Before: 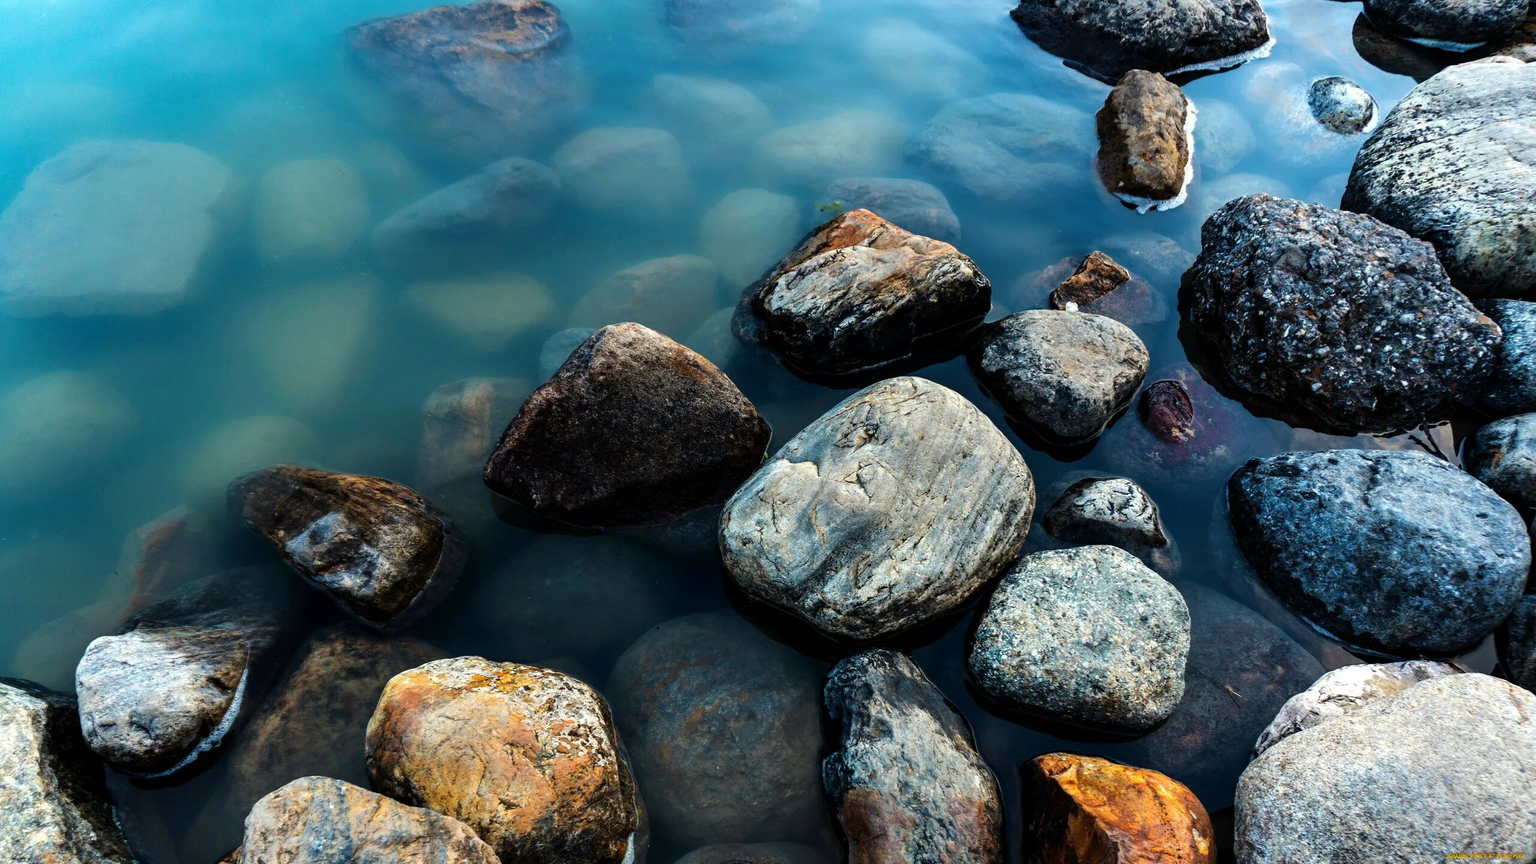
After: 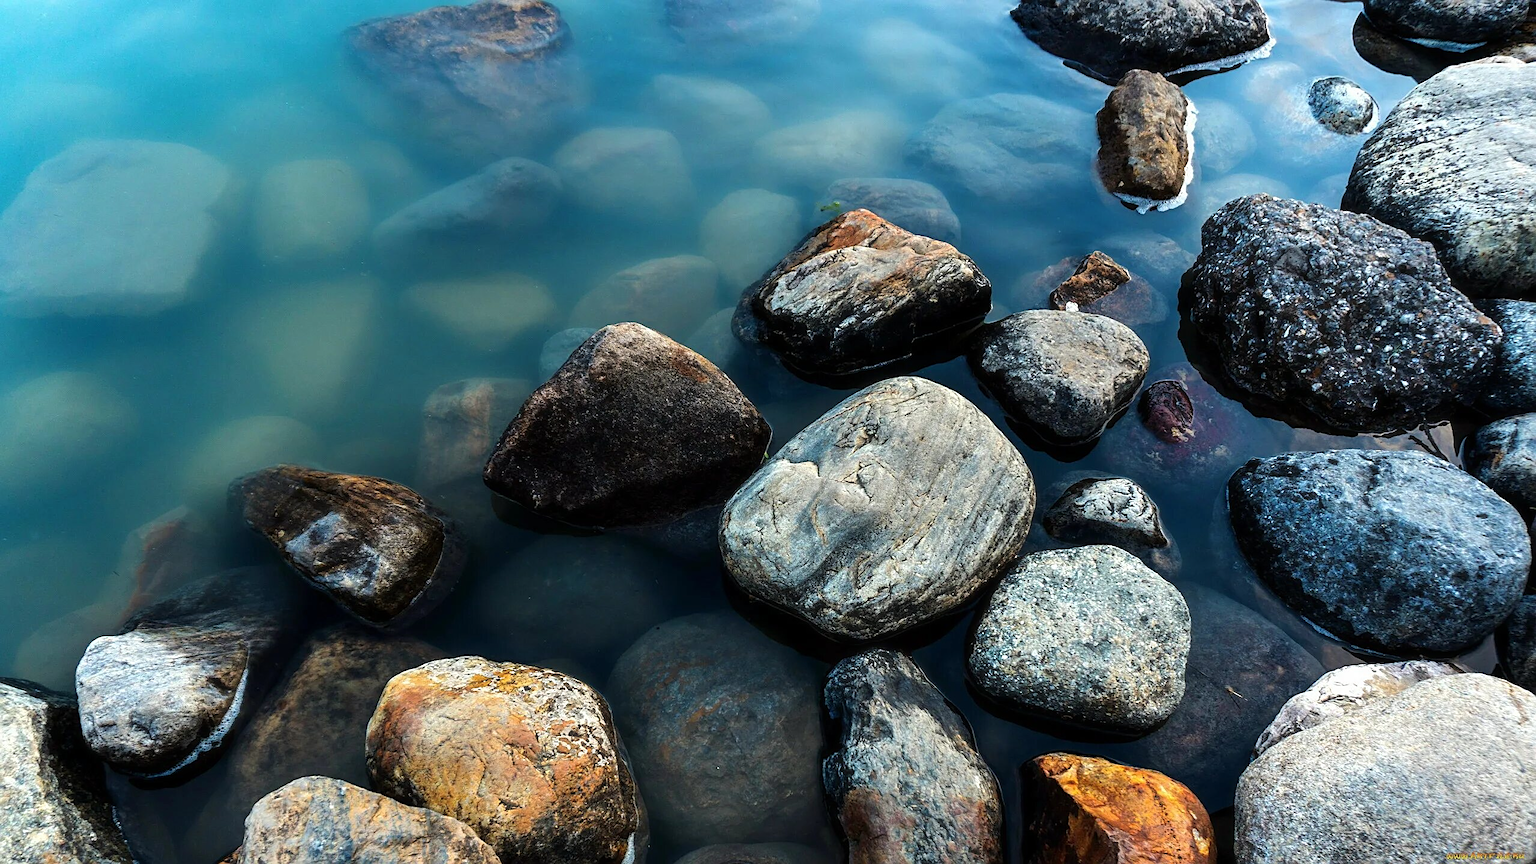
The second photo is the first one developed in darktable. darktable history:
sharpen: on, module defaults
haze removal: strength -0.05
